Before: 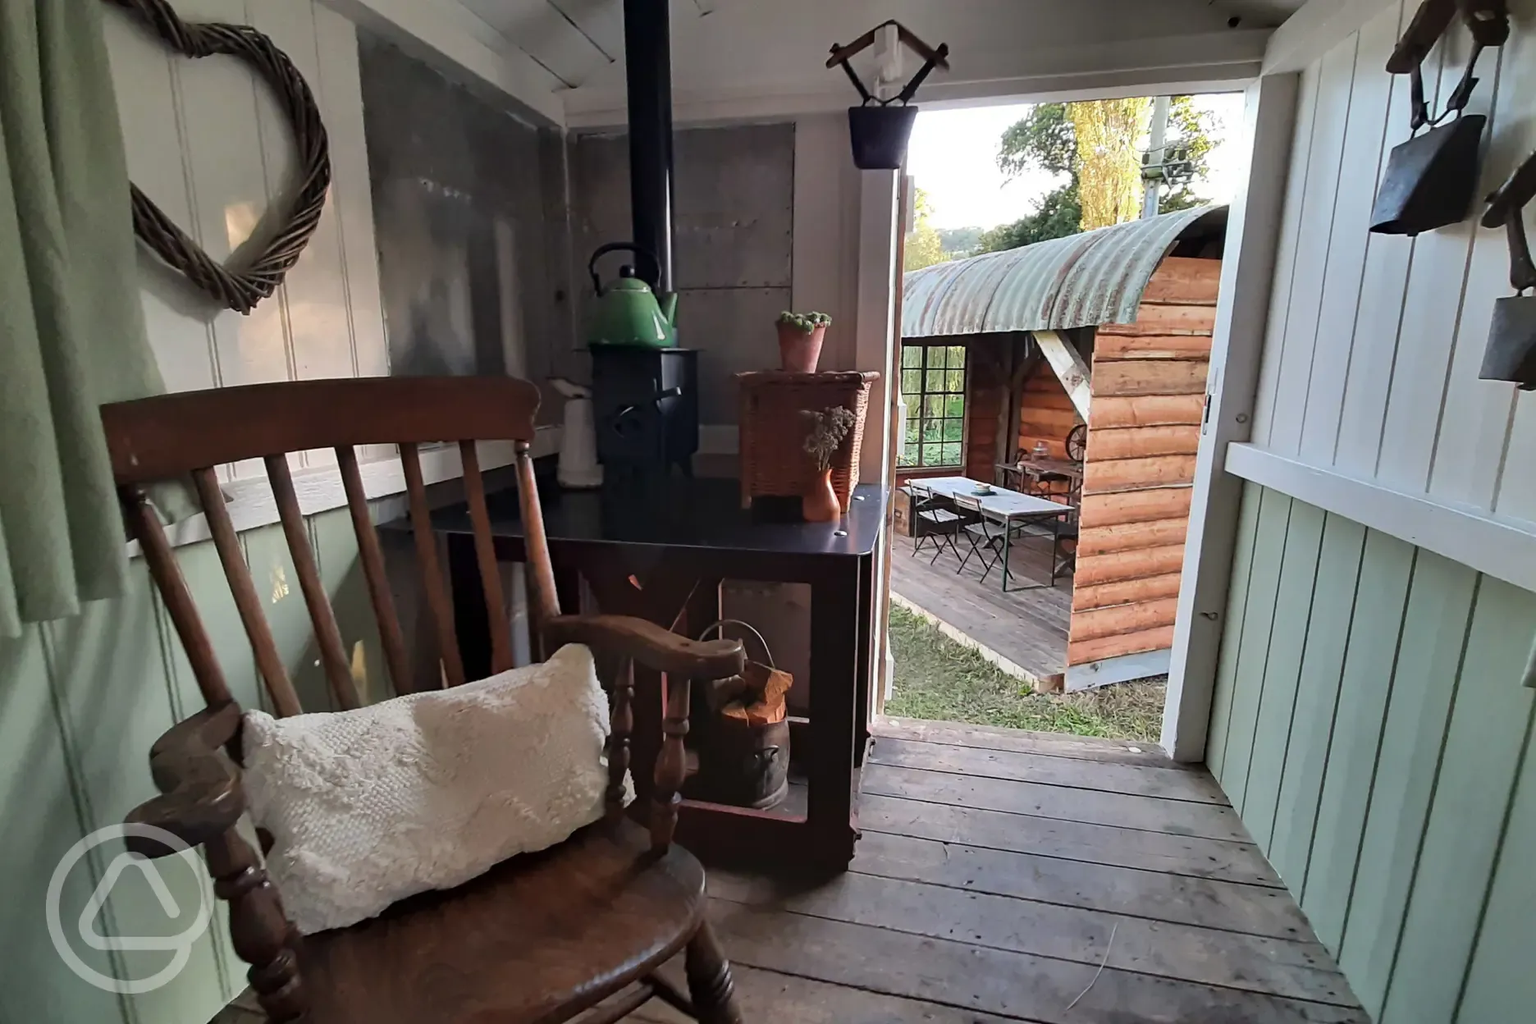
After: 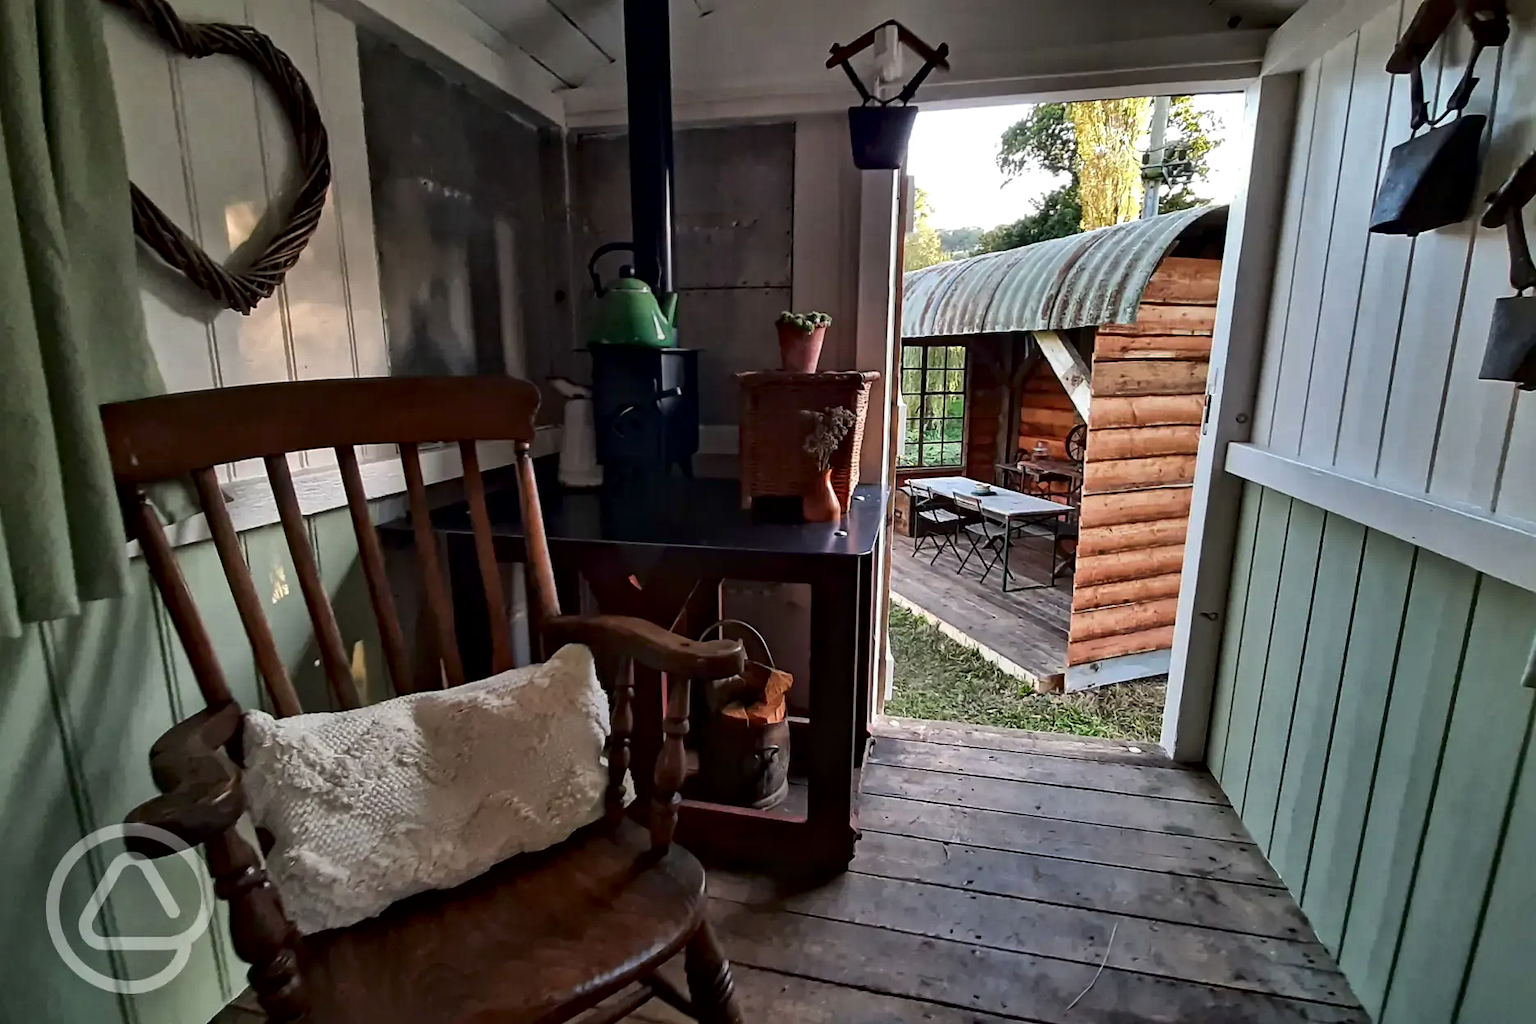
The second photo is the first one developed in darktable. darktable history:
contrast brightness saturation: contrast 0.068, brightness -0.153, saturation 0.109
local contrast: mode bilateral grid, contrast 19, coarseness 19, detail 163%, midtone range 0.2
